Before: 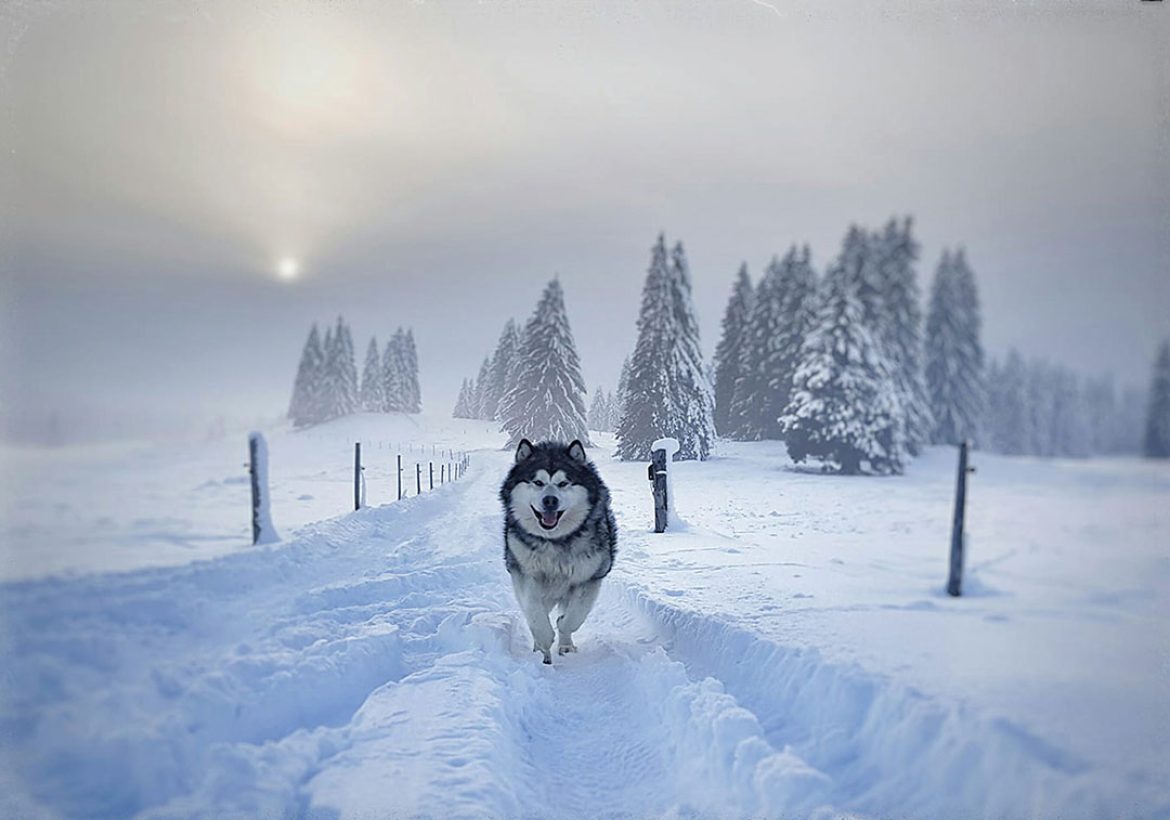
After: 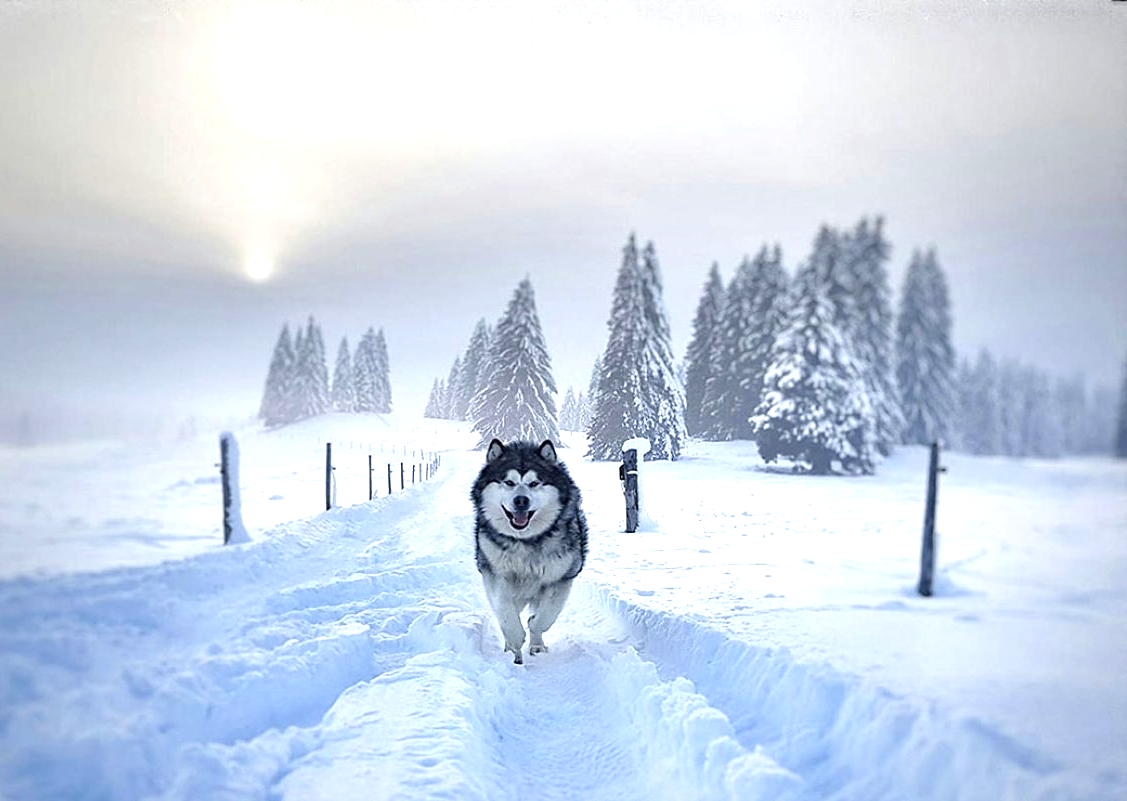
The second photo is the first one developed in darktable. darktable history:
crop and rotate: left 2.536%, right 1.107%, bottom 2.246%
exposure: black level correction 0, exposure 0.7 EV, compensate exposure bias true, compensate highlight preservation false
contrast equalizer: y [[0.526, 0.53, 0.532, 0.532, 0.53, 0.525], [0.5 ×6], [0.5 ×6], [0 ×6], [0 ×6]]
